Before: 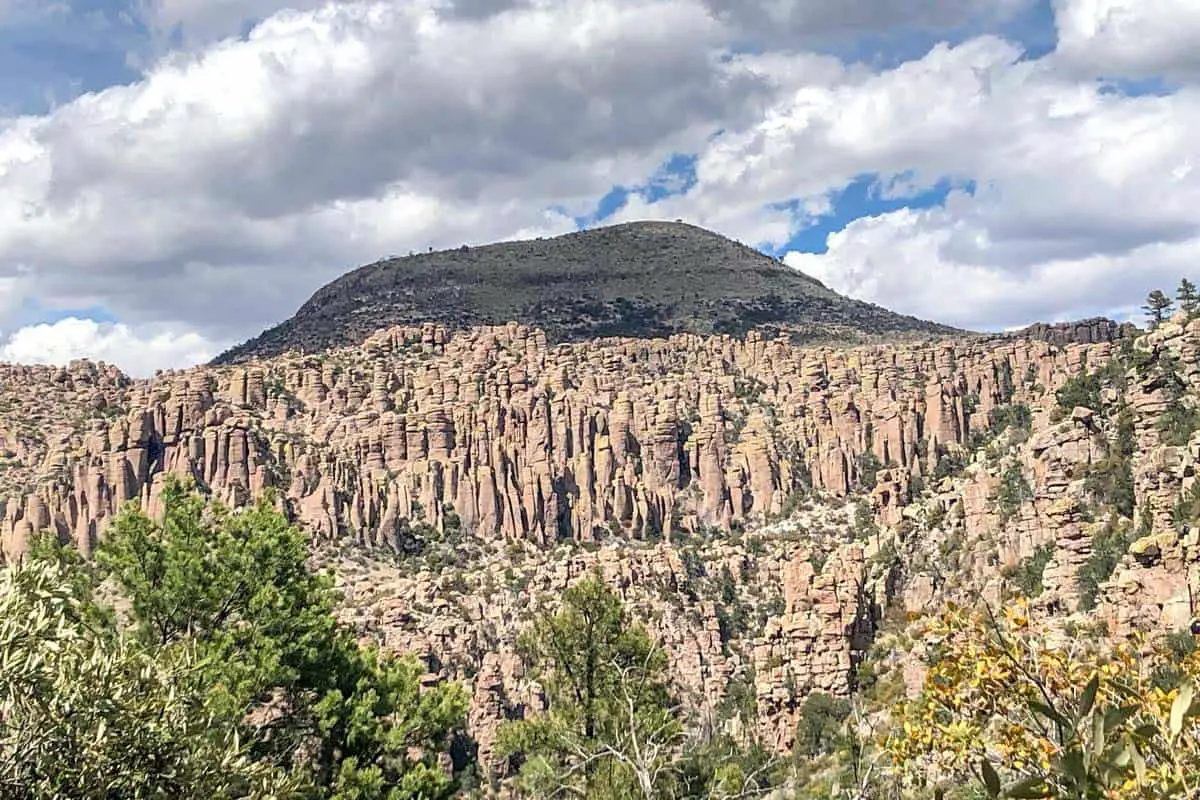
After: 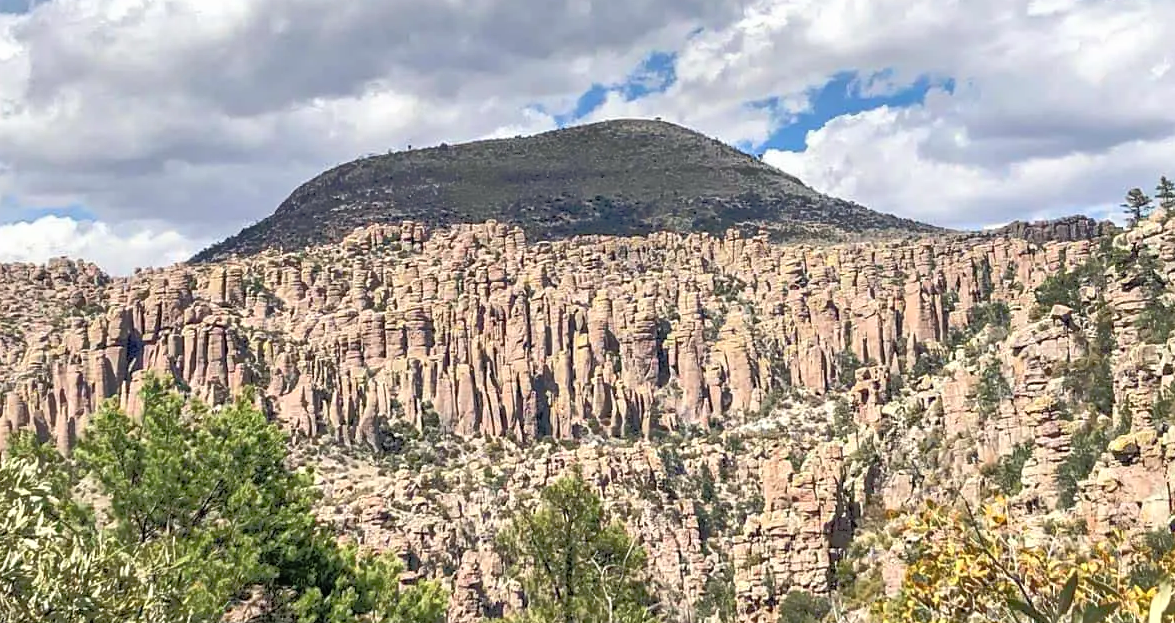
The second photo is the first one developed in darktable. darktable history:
crop and rotate: left 1.814%, top 12.818%, right 0.25%, bottom 9.225%
tone equalizer: -8 EV -0.528 EV, -7 EV -0.319 EV, -6 EV -0.083 EV, -5 EV 0.413 EV, -4 EV 0.985 EV, -3 EV 0.791 EV, -2 EV -0.01 EV, -1 EV 0.14 EV, +0 EV -0.012 EV, smoothing 1
